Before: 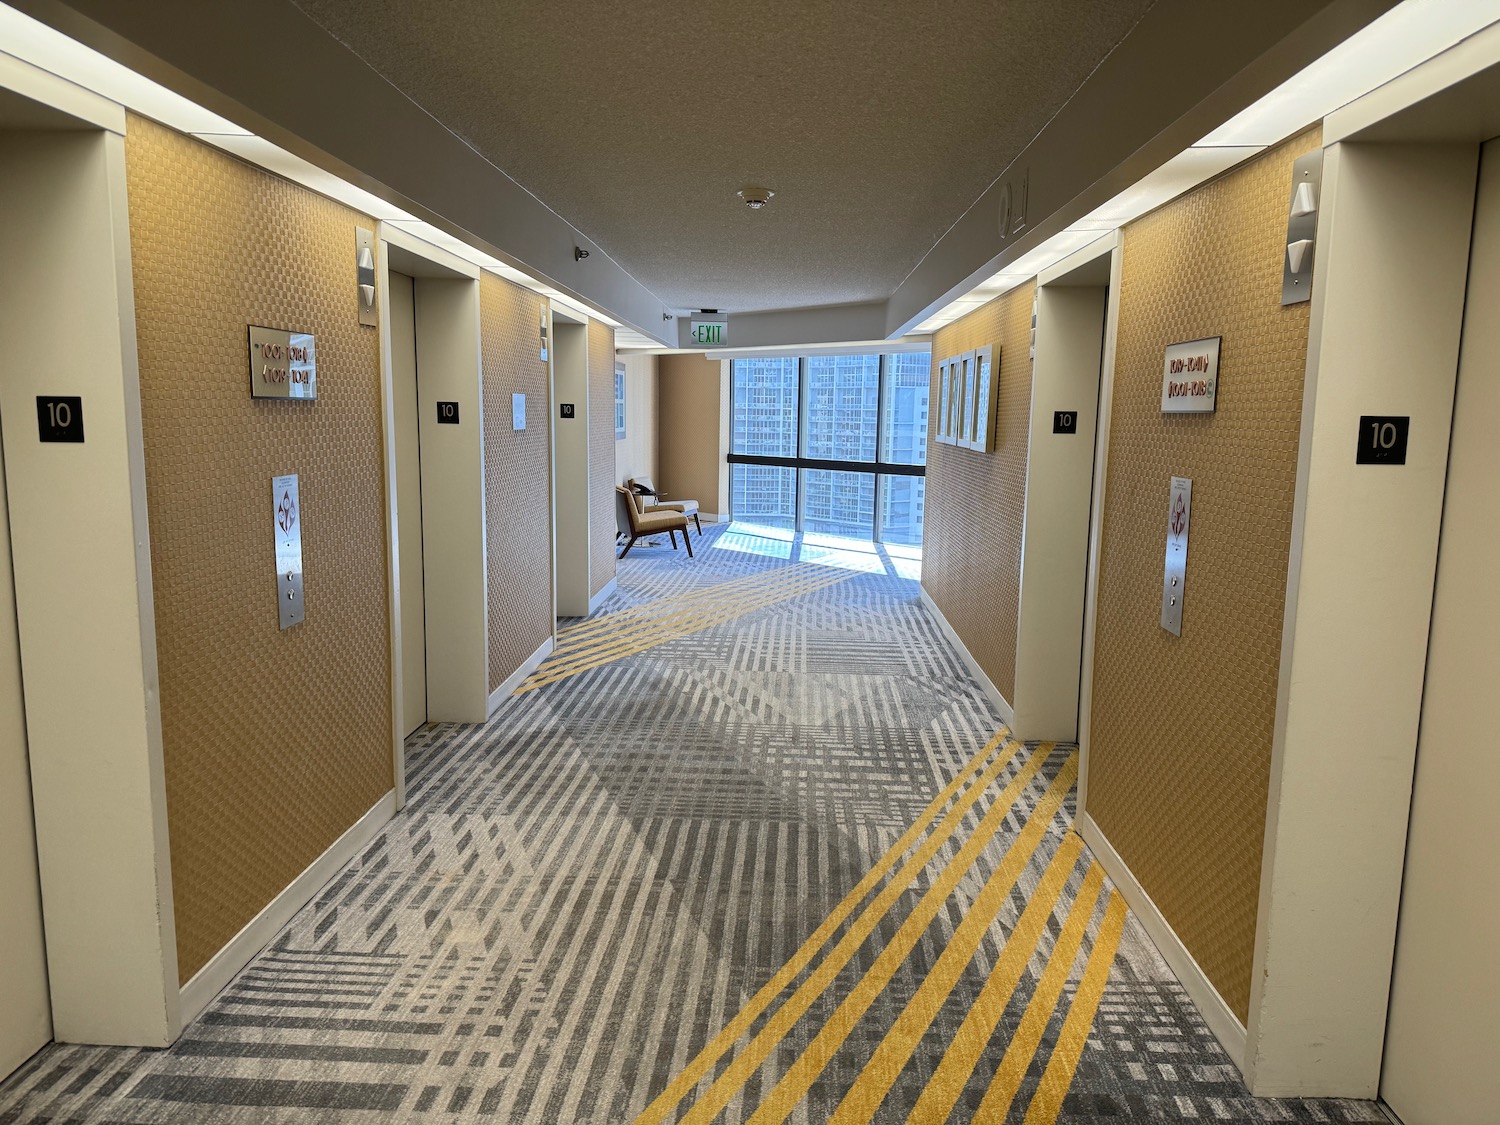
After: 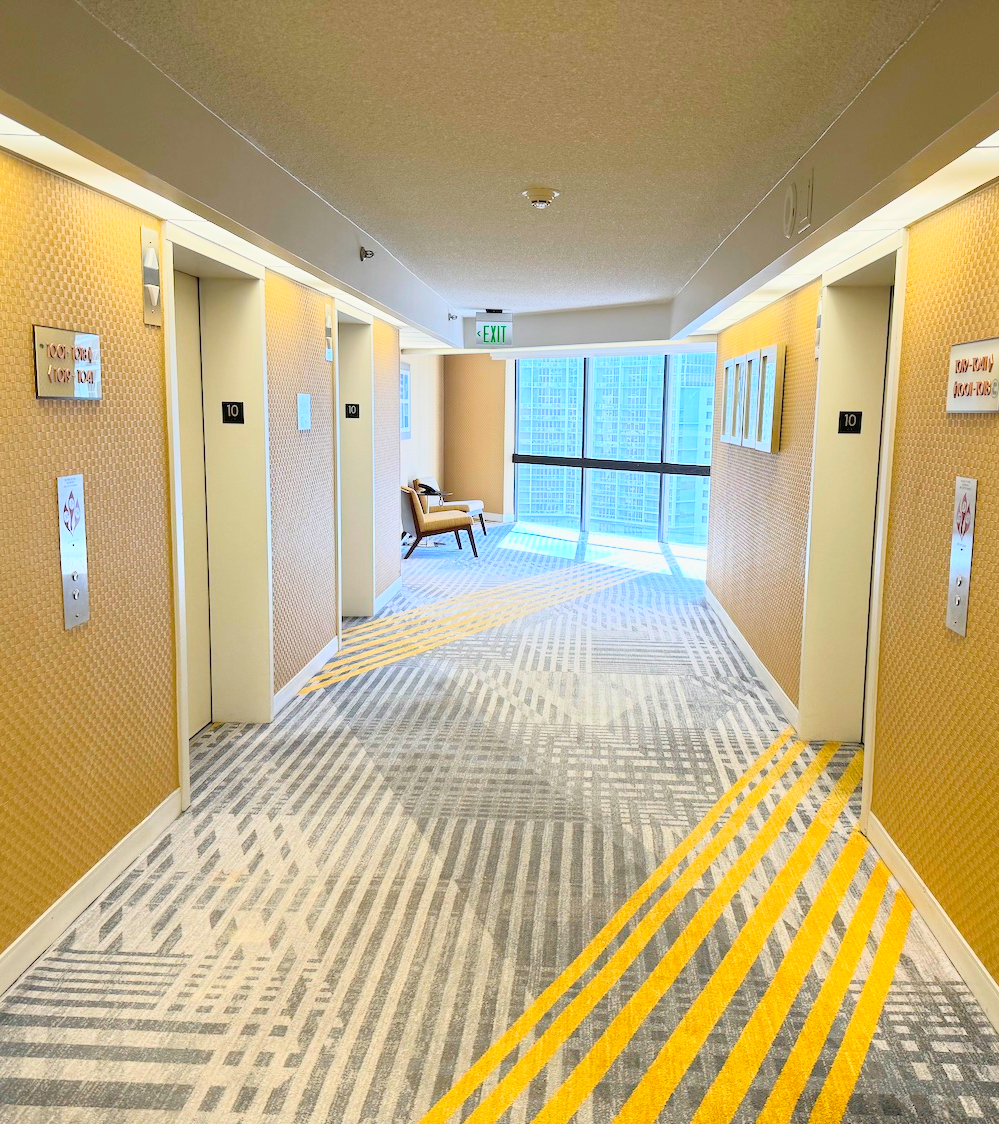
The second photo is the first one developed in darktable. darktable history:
color balance rgb: perceptual saturation grading › global saturation 31.079%, contrast -29.544%
crop and rotate: left 14.398%, right 18.975%
base curve: curves: ch0 [(0, 0) (0.012, 0.01) (0.073, 0.168) (0.31, 0.711) (0.645, 0.957) (1, 1)]
